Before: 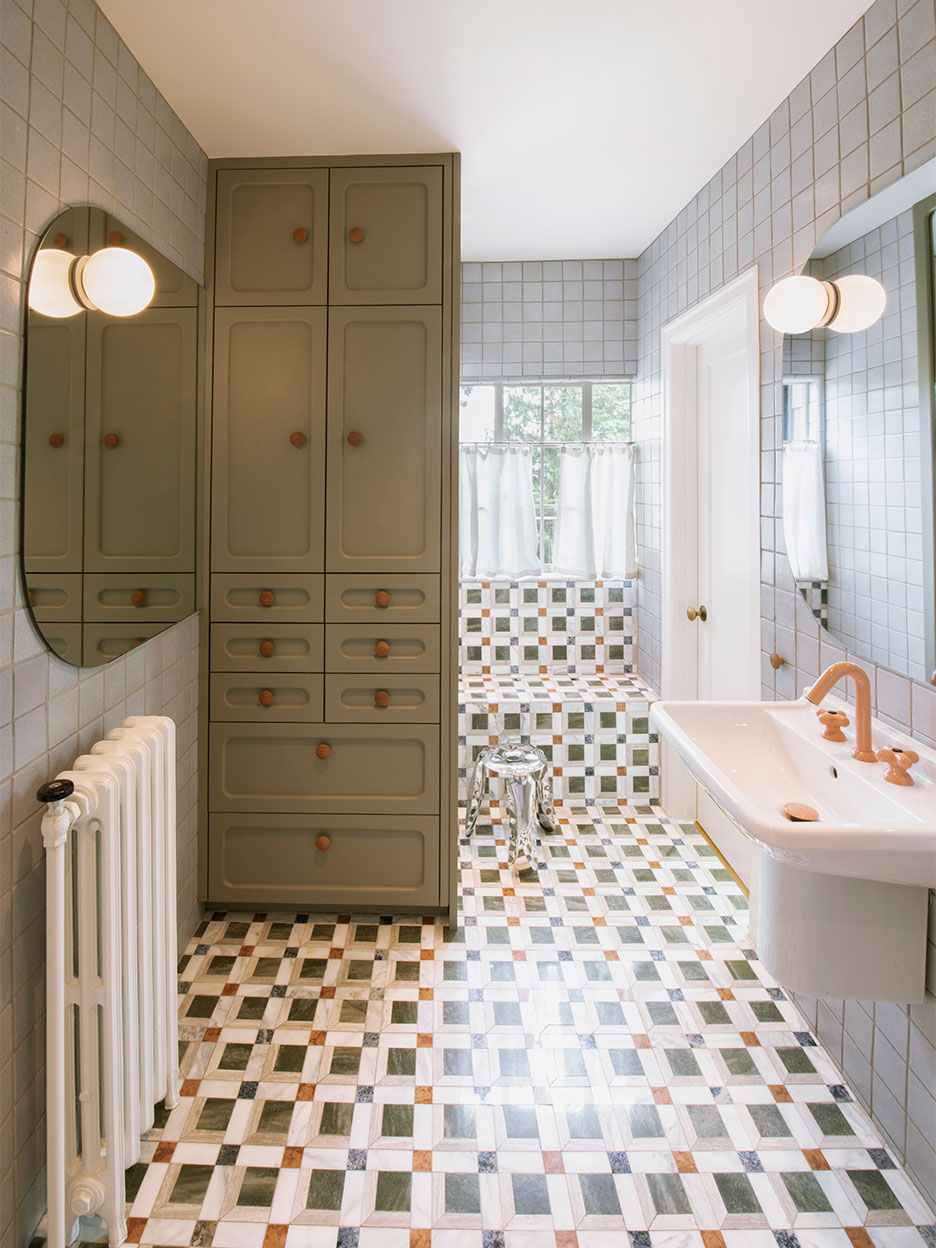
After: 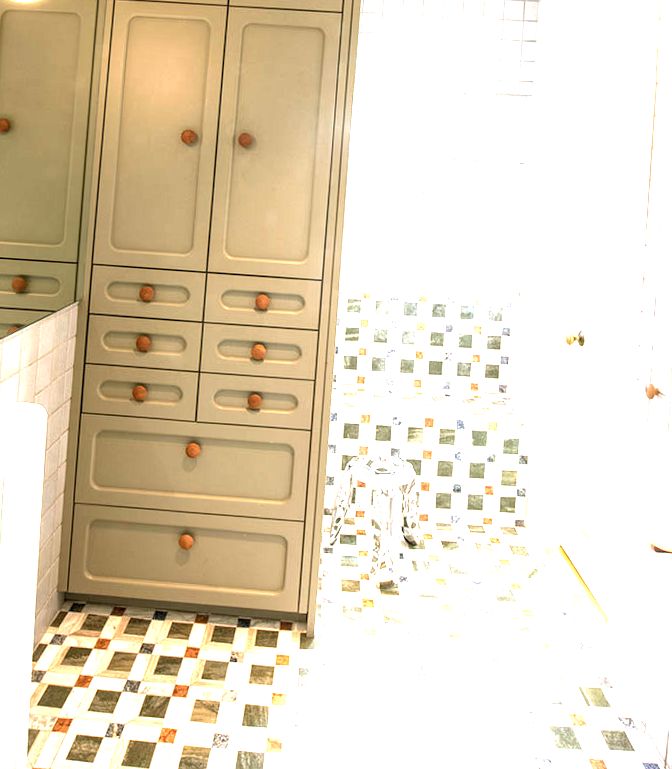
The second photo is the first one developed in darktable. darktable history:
exposure: black level correction 0, exposure 1.743 EV, compensate highlight preservation false
local contrast: detail 150%
crop and rotate: angle -3.94°, left 9.824%, top 20.976%, right 11.942%, bottom 11.85%
